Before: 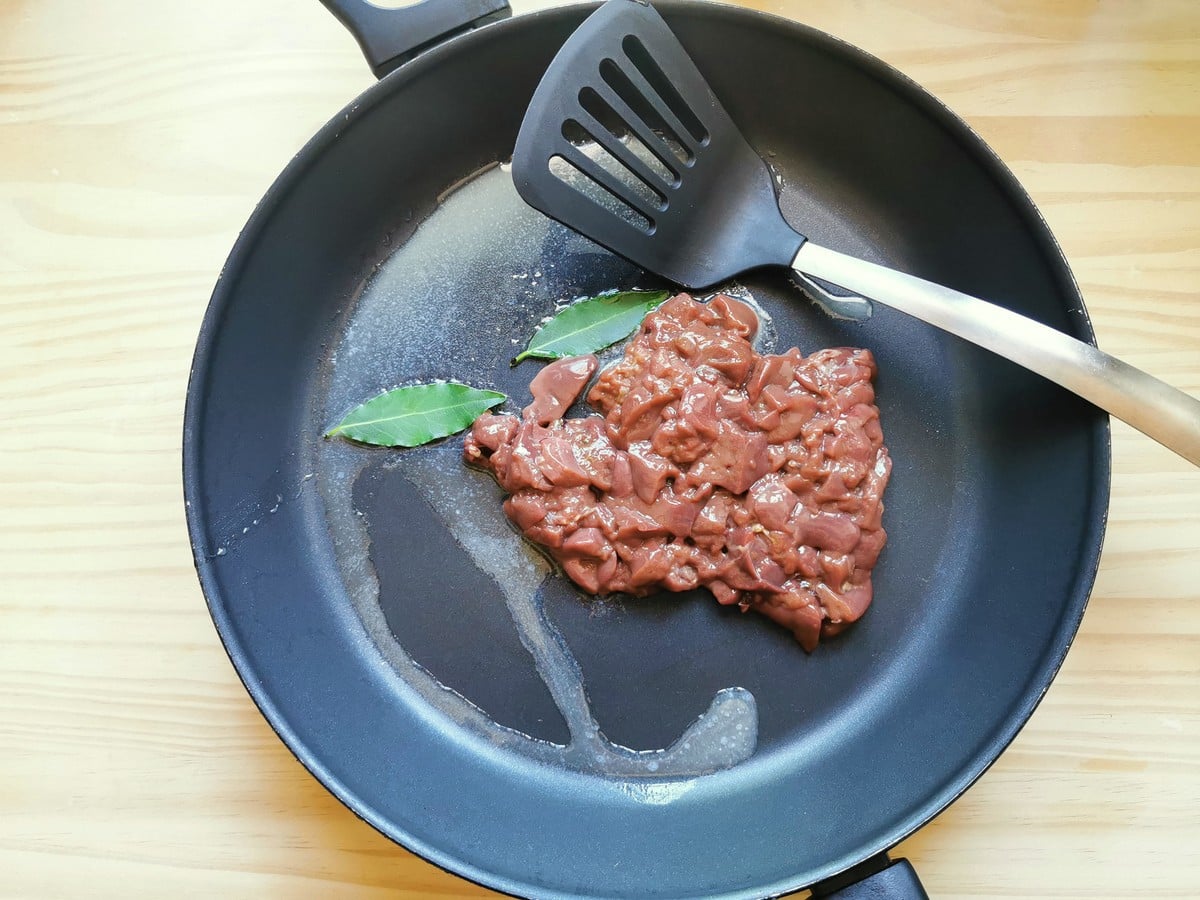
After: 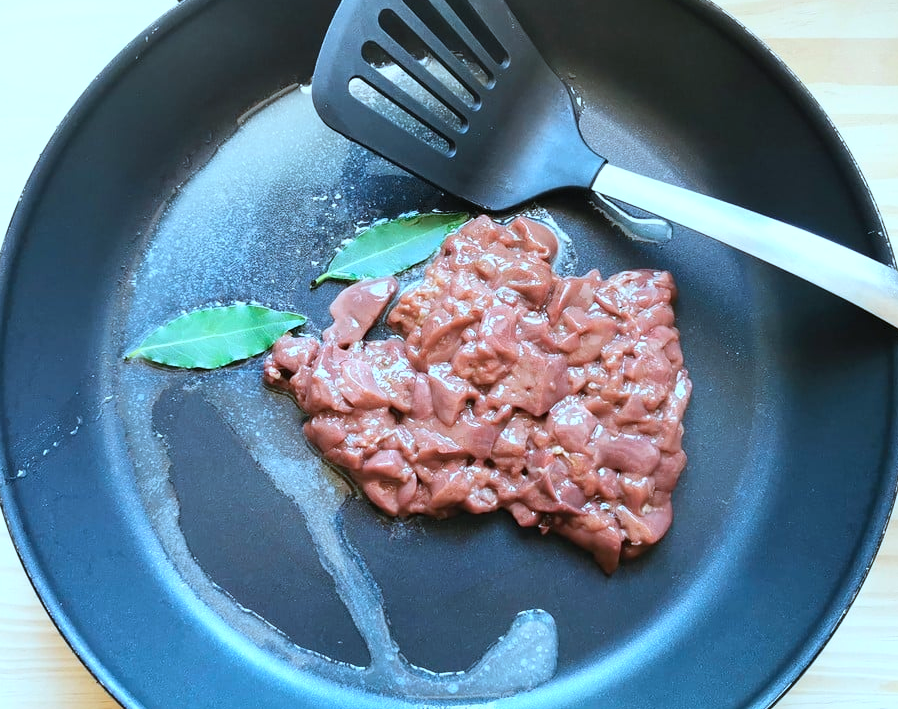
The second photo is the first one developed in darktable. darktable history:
contrast brightness saturation: contrast 0.149, brightness 0.051
color correction: highlights a* -9.29, highlights b* -22.88
exposure: exposure 0.203 EV, compensate highlight preservation false
crop: left 16.695%, top 8.761%, right 8.449%, bottom 12.435%
